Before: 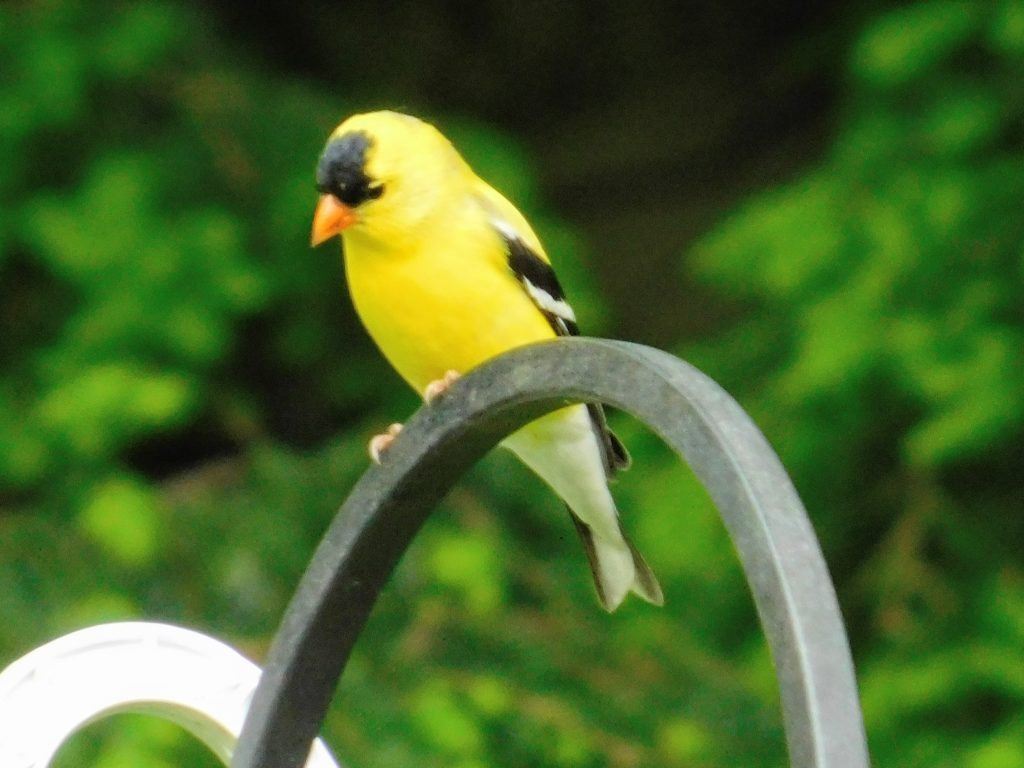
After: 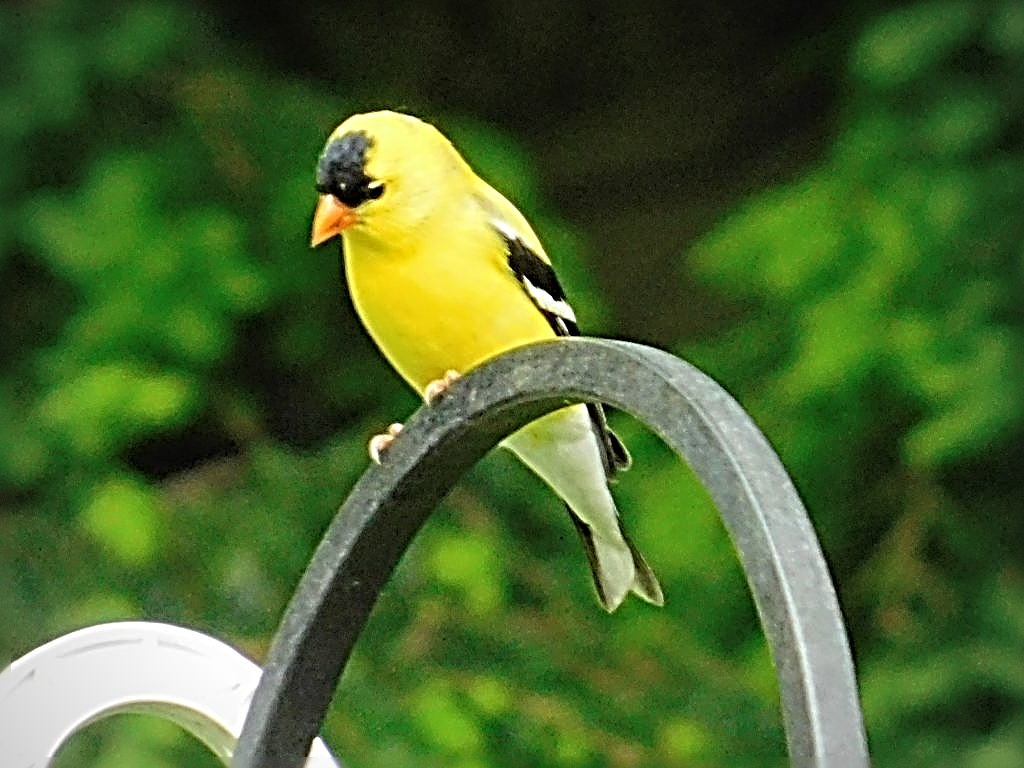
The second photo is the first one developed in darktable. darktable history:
sharpen: radius 4.001, amount 2
vignetting: fall-off radius 60.92%
